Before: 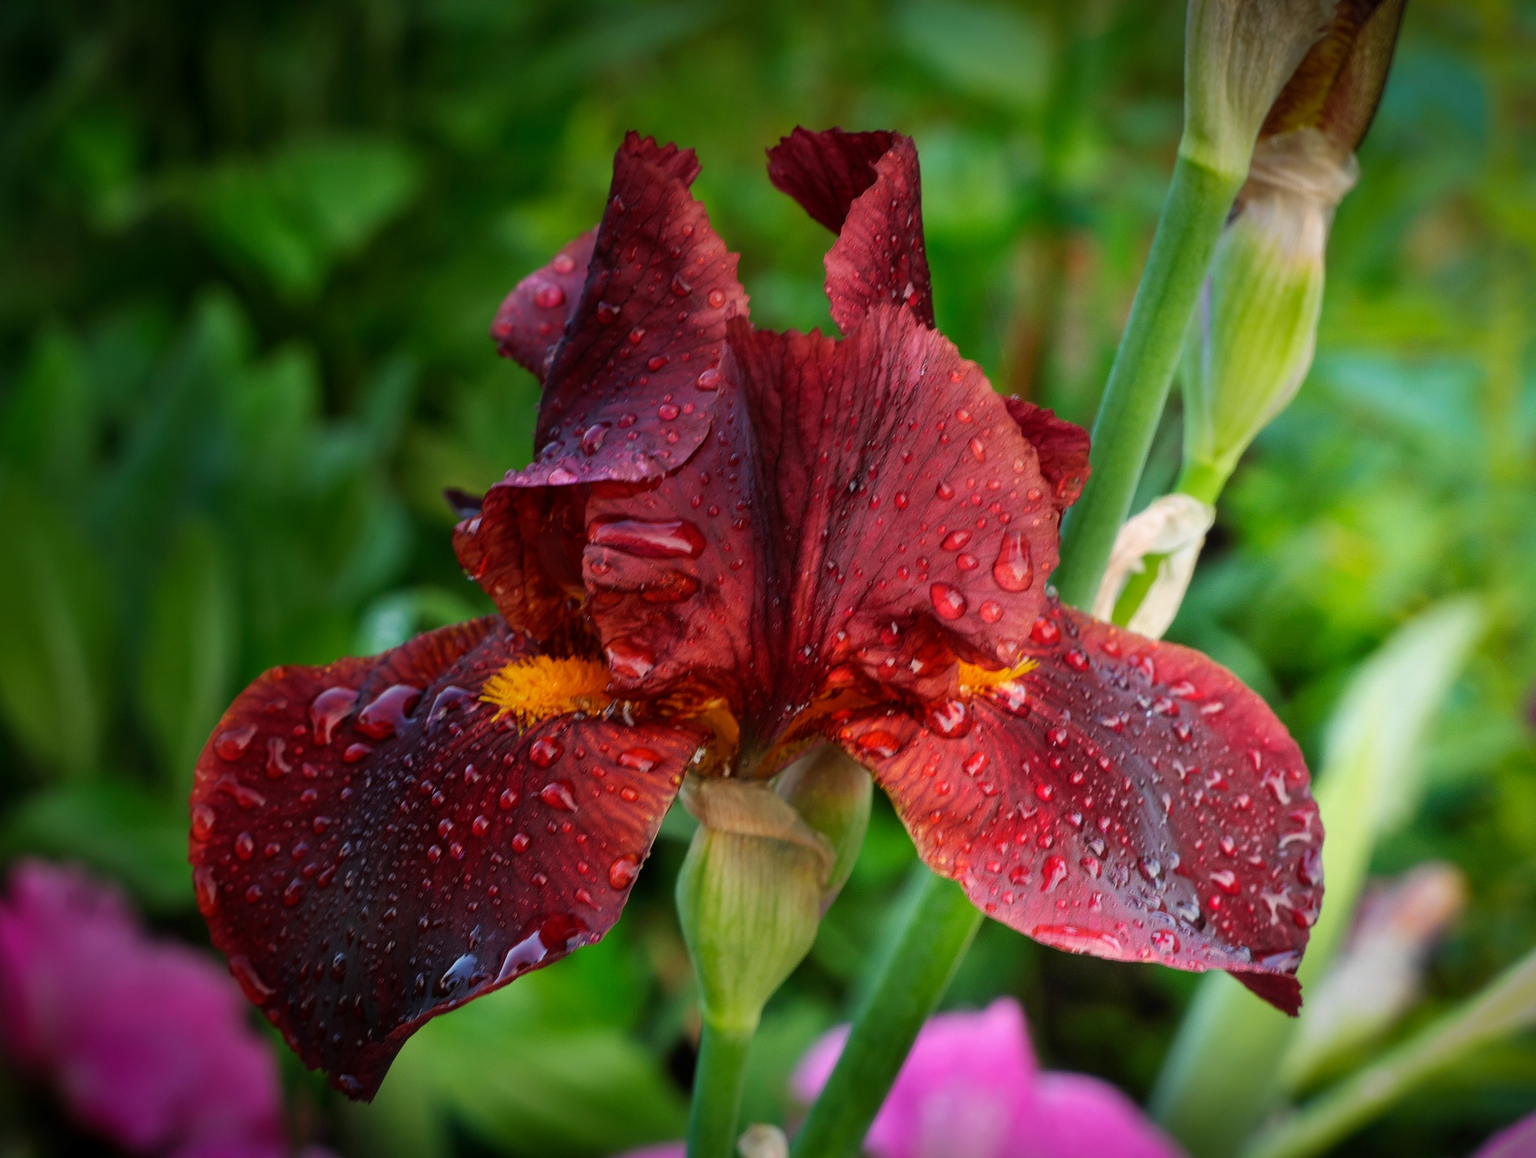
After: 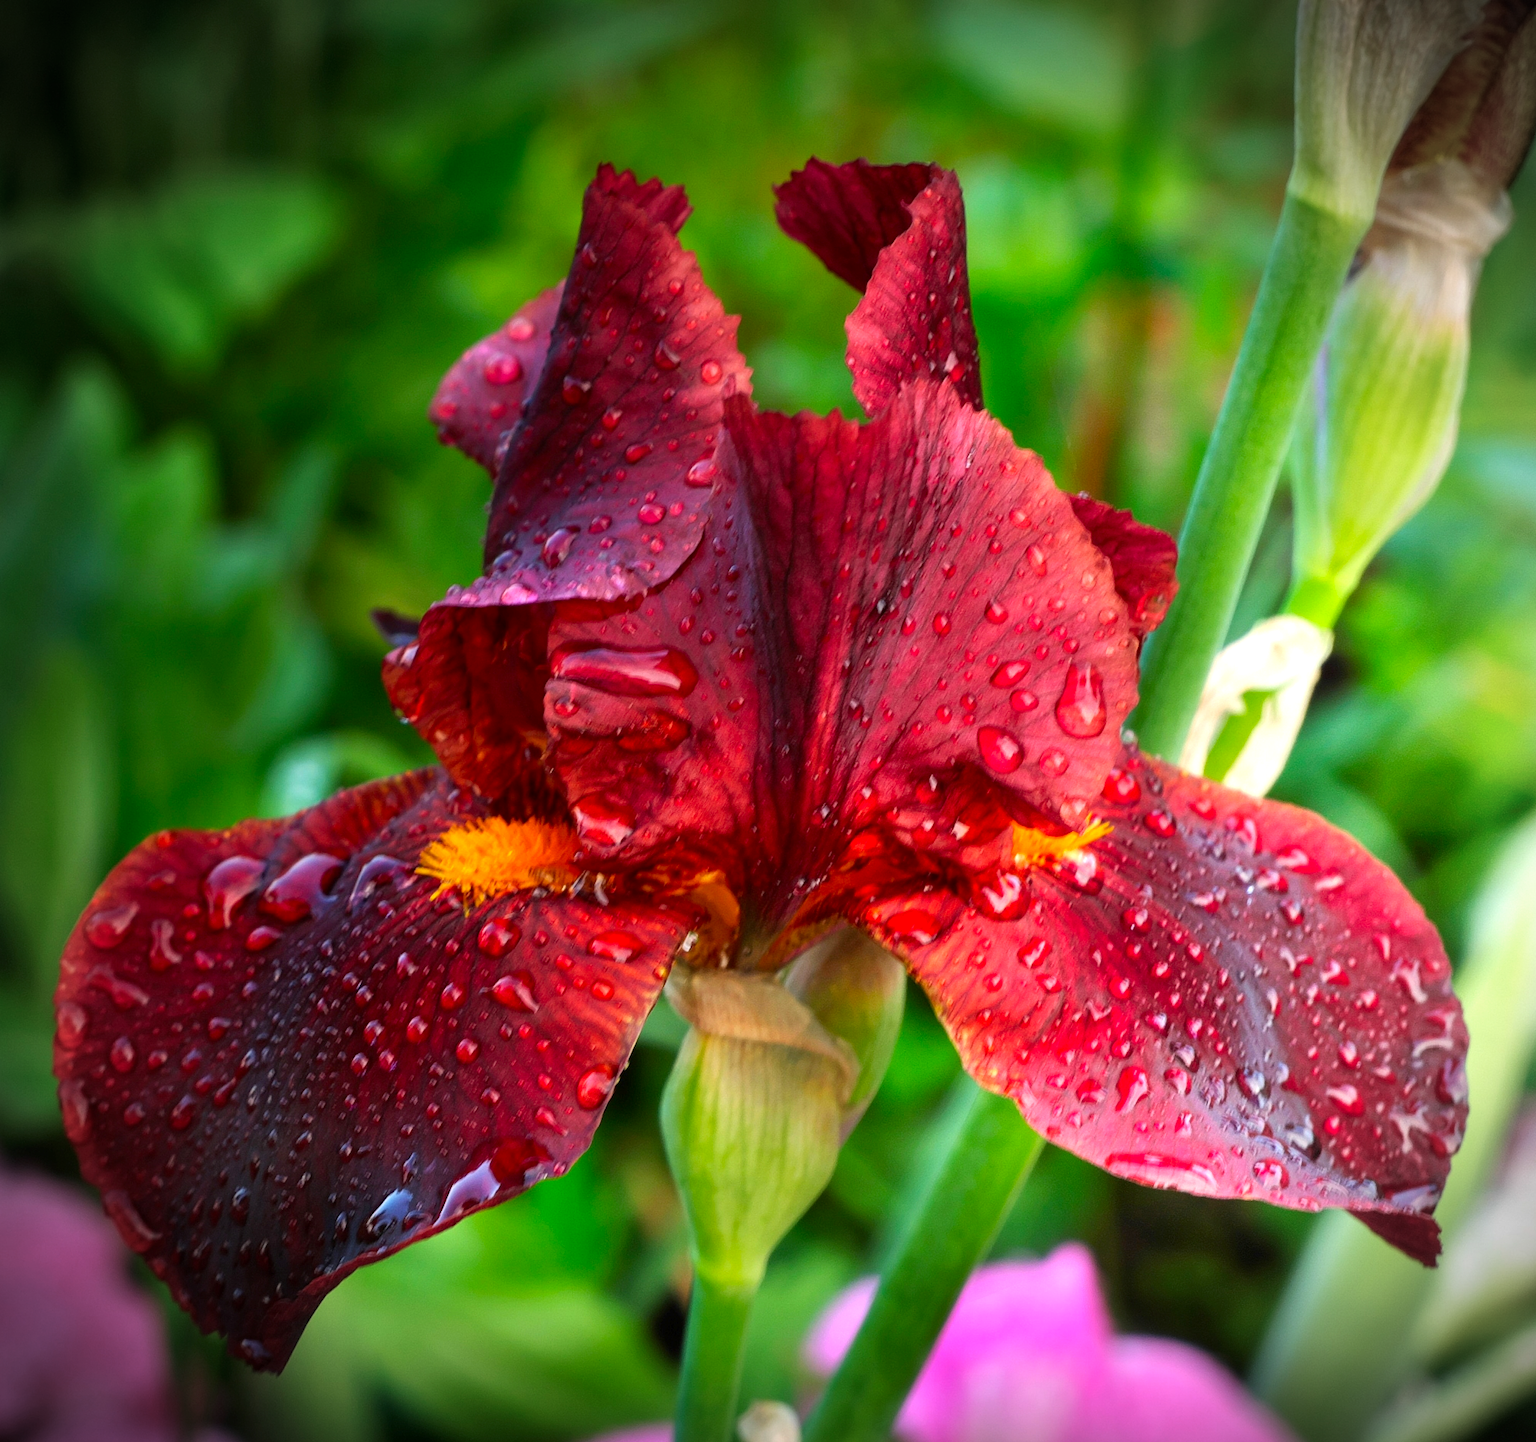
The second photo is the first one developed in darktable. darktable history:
contrast brightness saturation: contrast 0.04, saturation 0.16
crop and rotate: left 9.597%, right 10.195%
vignetting: unbound false
exposure: exposure 0.7 EV, compensate highlight preservation false
